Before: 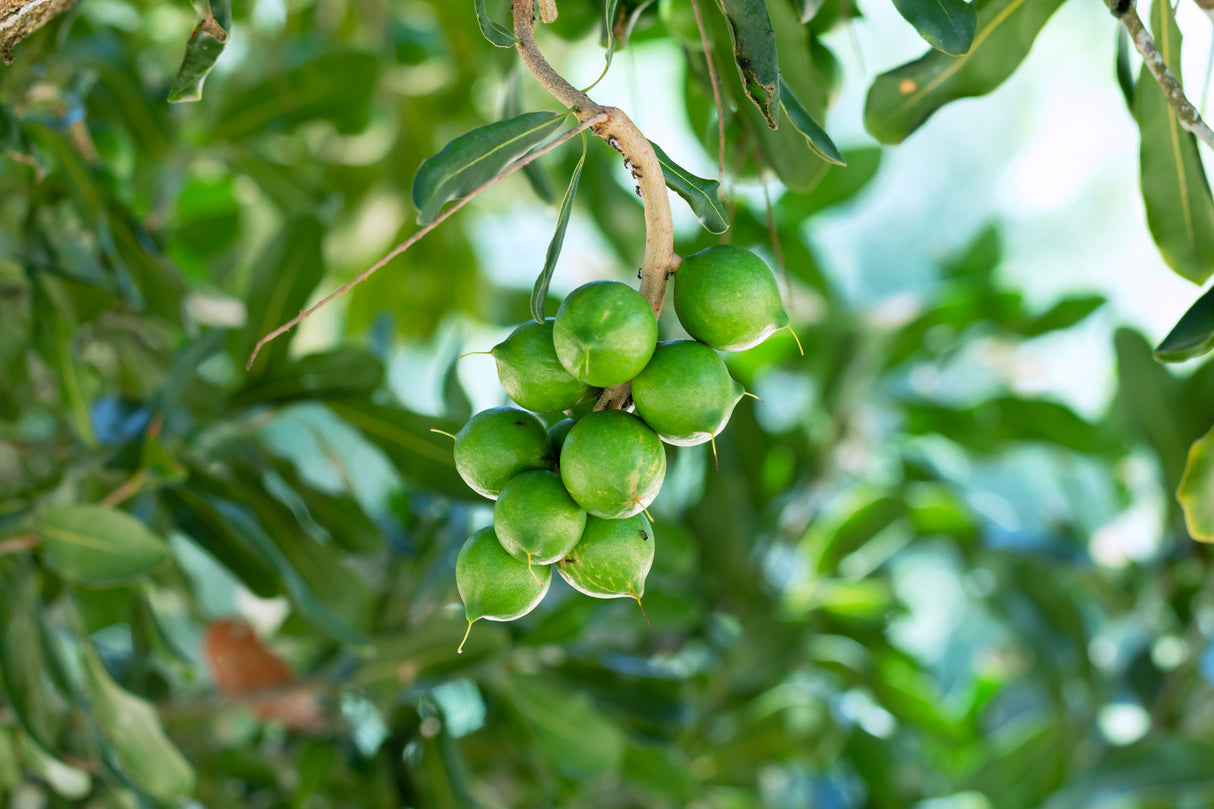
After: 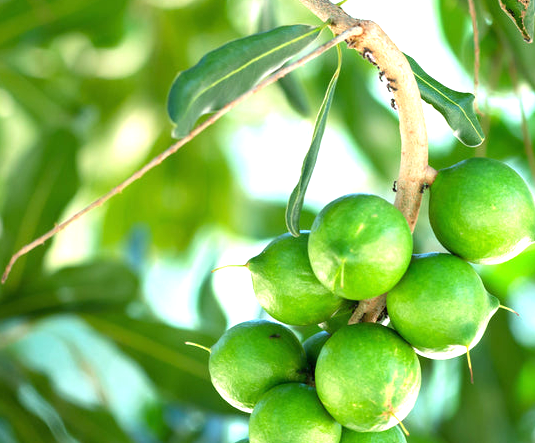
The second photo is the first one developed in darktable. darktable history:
exposure: black level correction 0, exposure 0.9 EV, compensate highlight preservation false
crop: left 20.248%, top 10.86%, right 35.675%, bottom 34.321%
